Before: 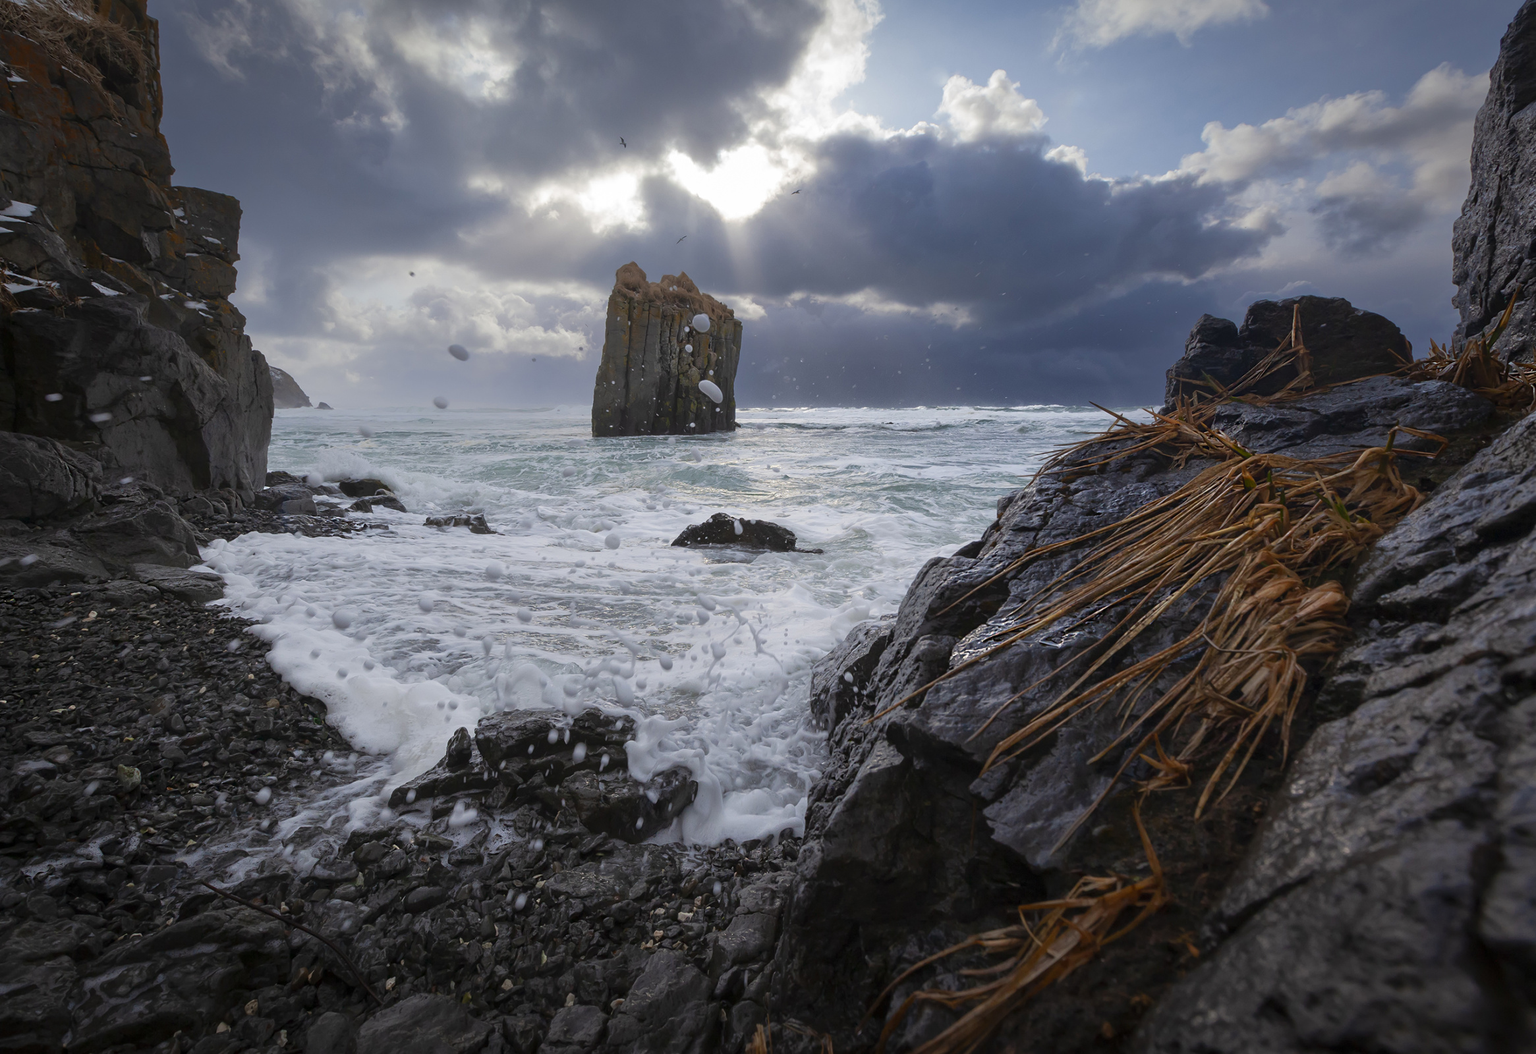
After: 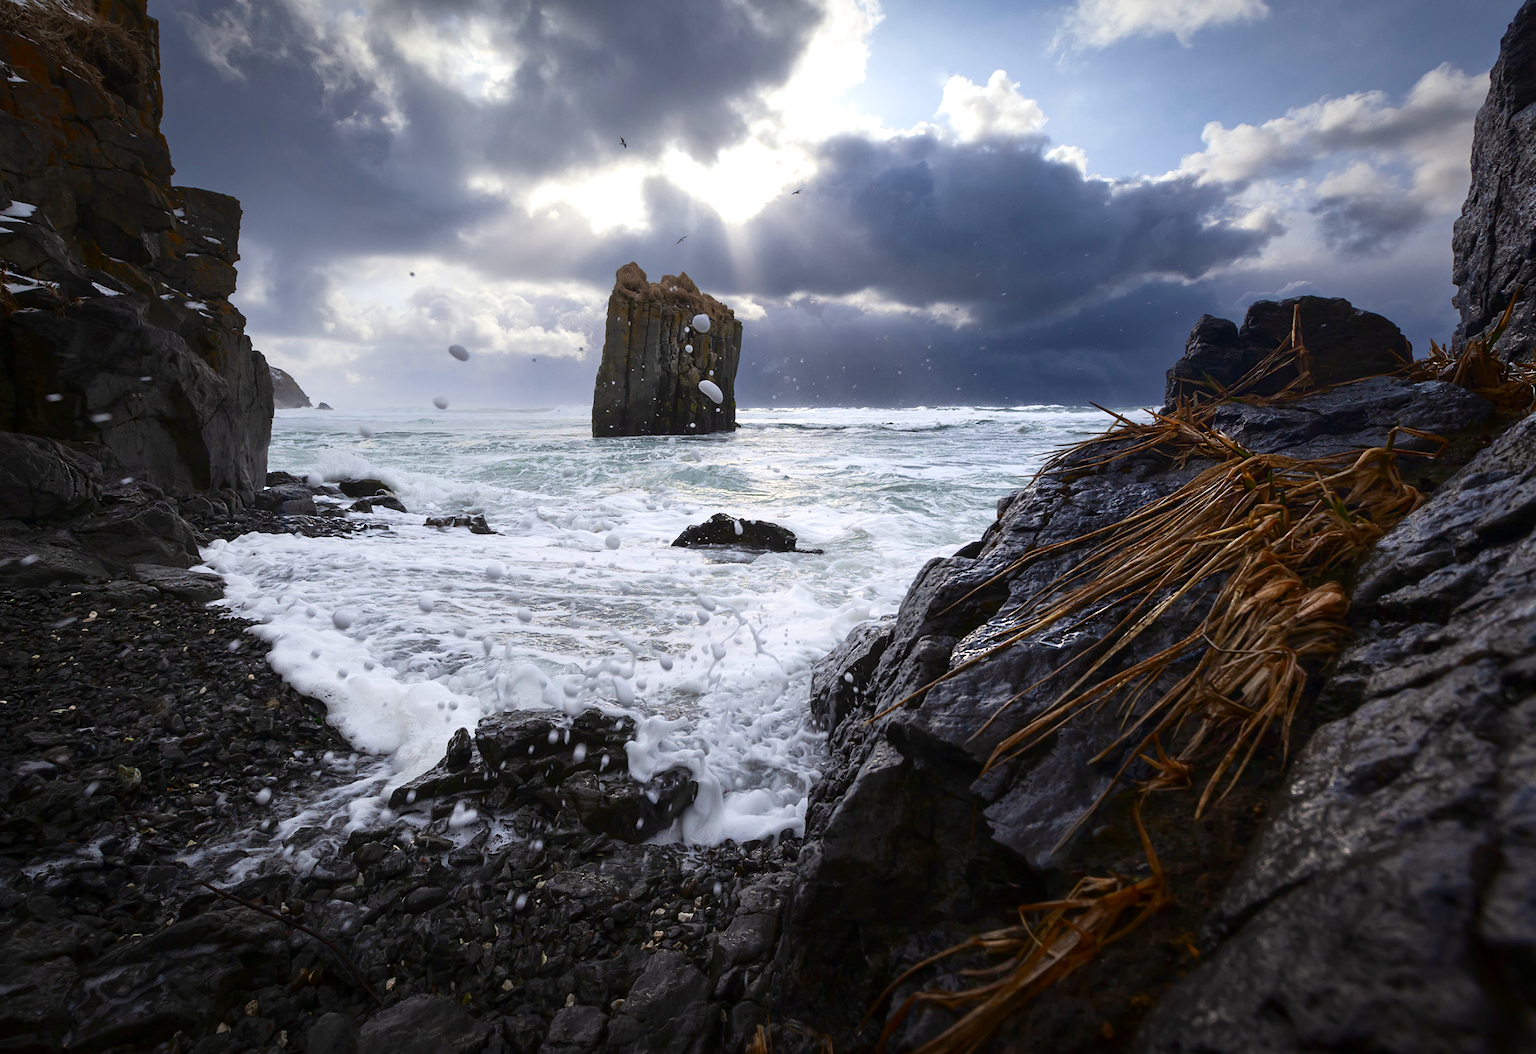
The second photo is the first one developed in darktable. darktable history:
exposure: black level correction 0, exposure 0.5 EV, compensate highlight preservation false
contrast brightness saturation: contrast 0.198, brightness -0.1, saturation 0.099
